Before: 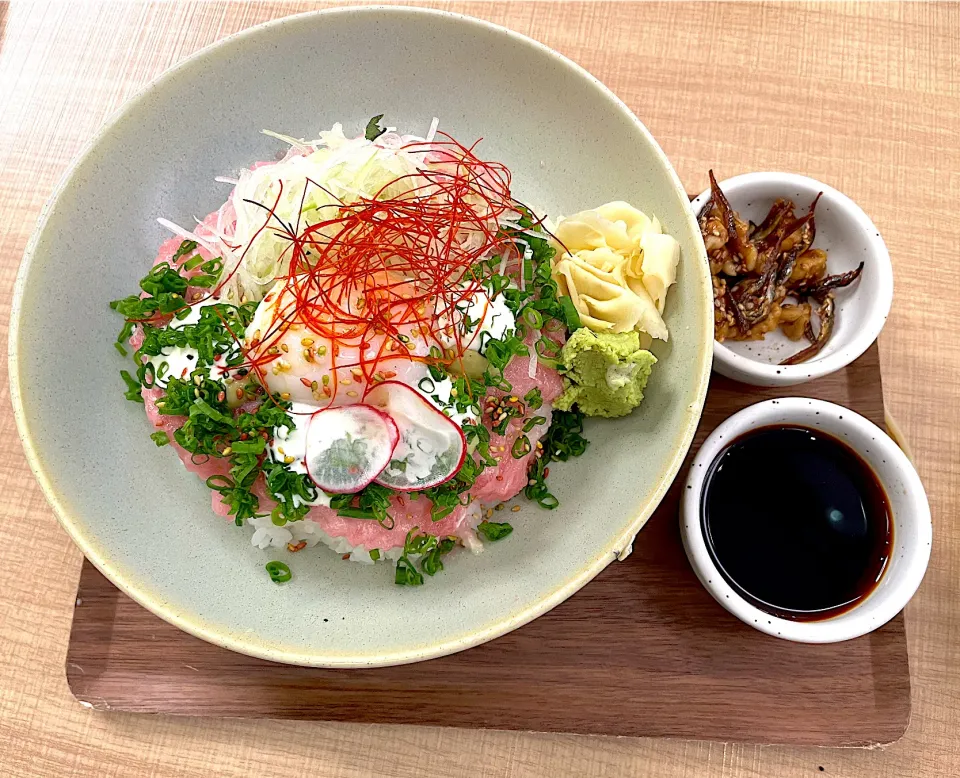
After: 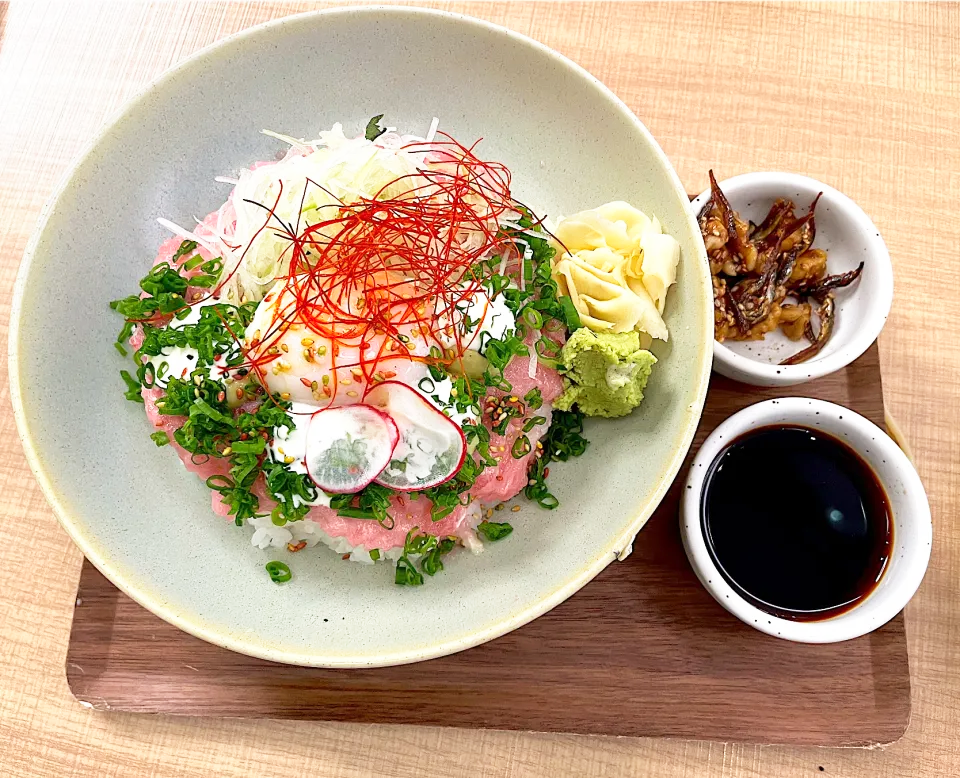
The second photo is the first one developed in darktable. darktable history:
base curve: curves: ch0 [(0, 0) (0.666, 0.806) (1, 1)], preserve colors none
